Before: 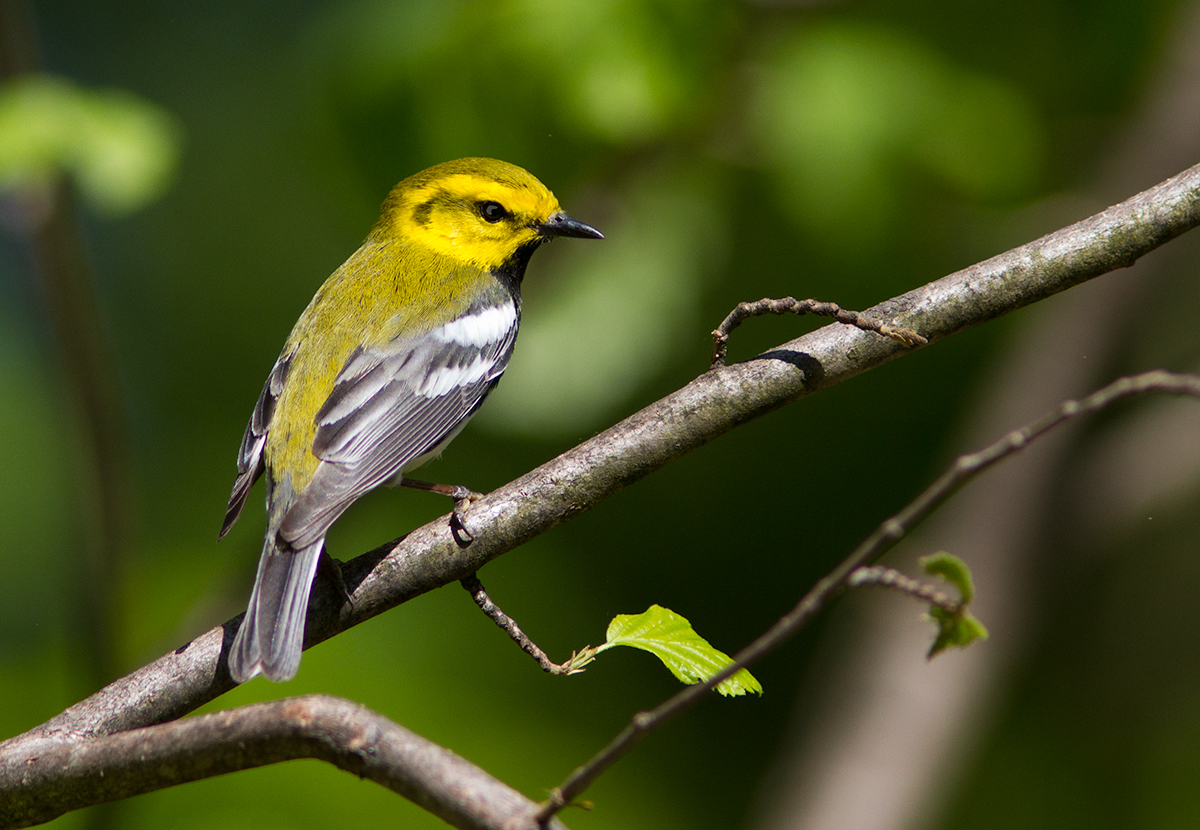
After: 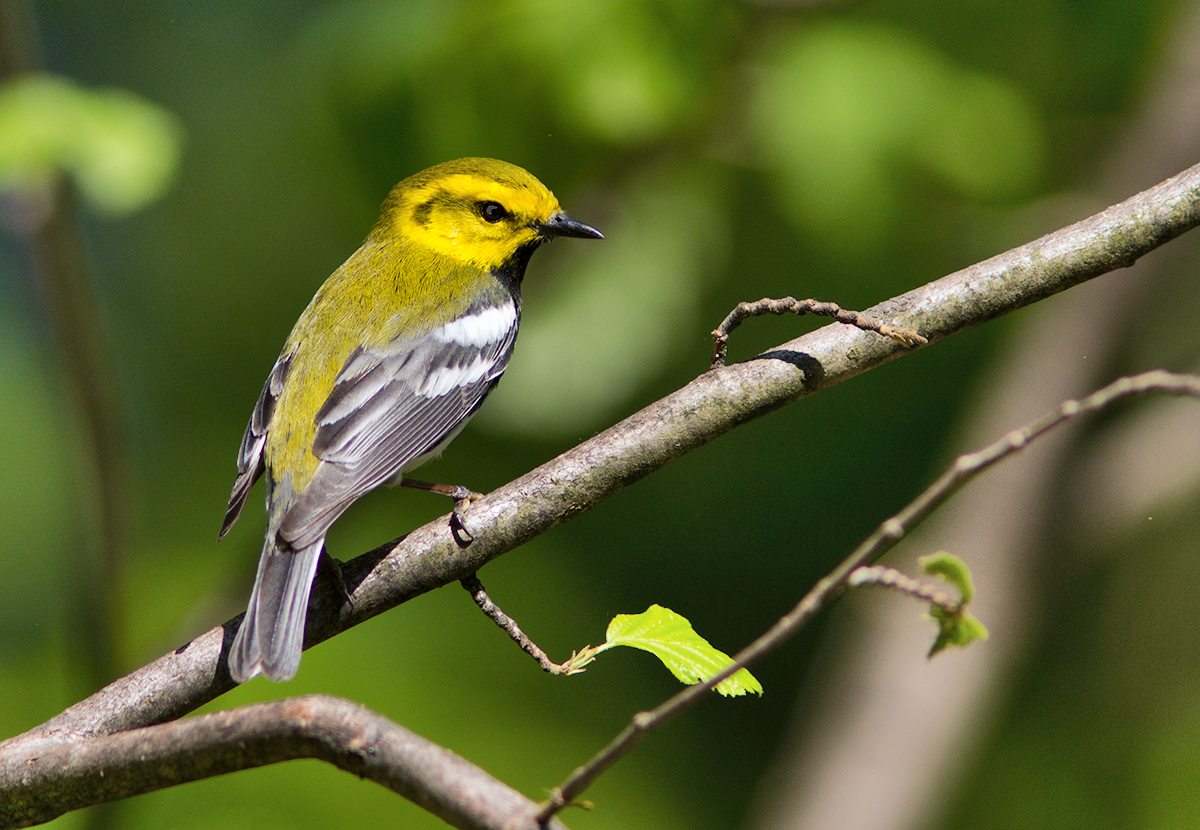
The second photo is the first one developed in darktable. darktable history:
shadows and highlights: shadows 74.27, highlights -25.62, soften with gaussian
